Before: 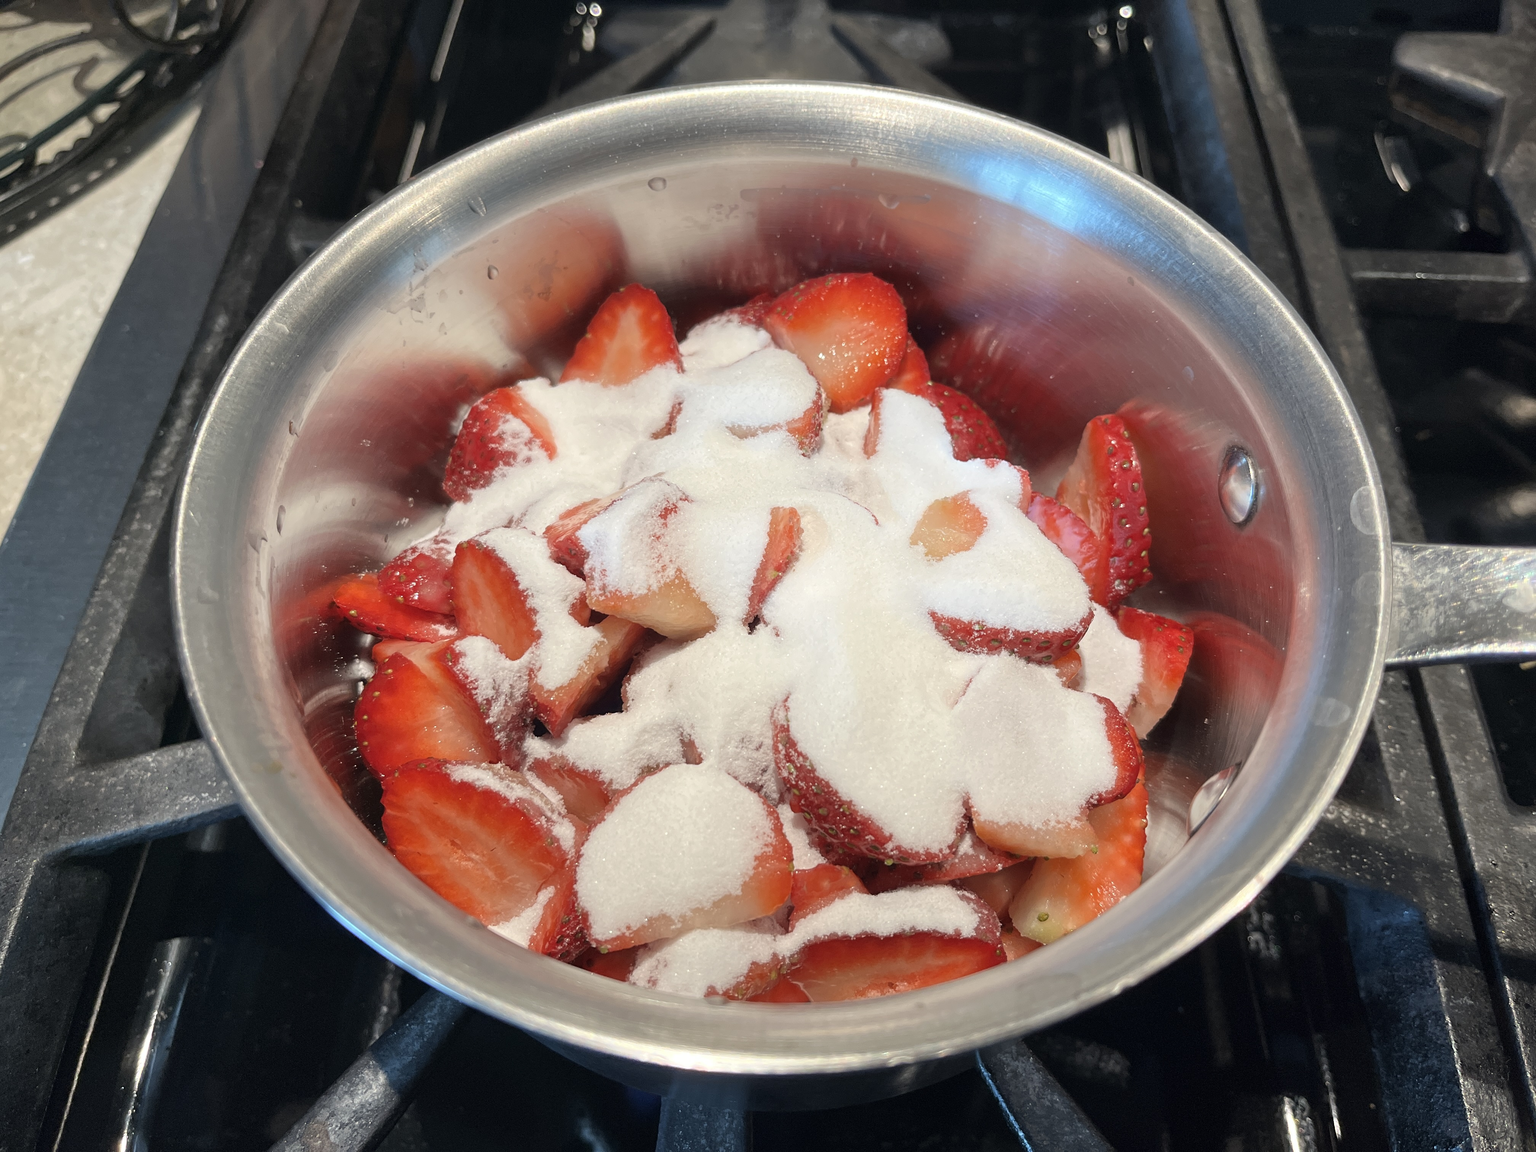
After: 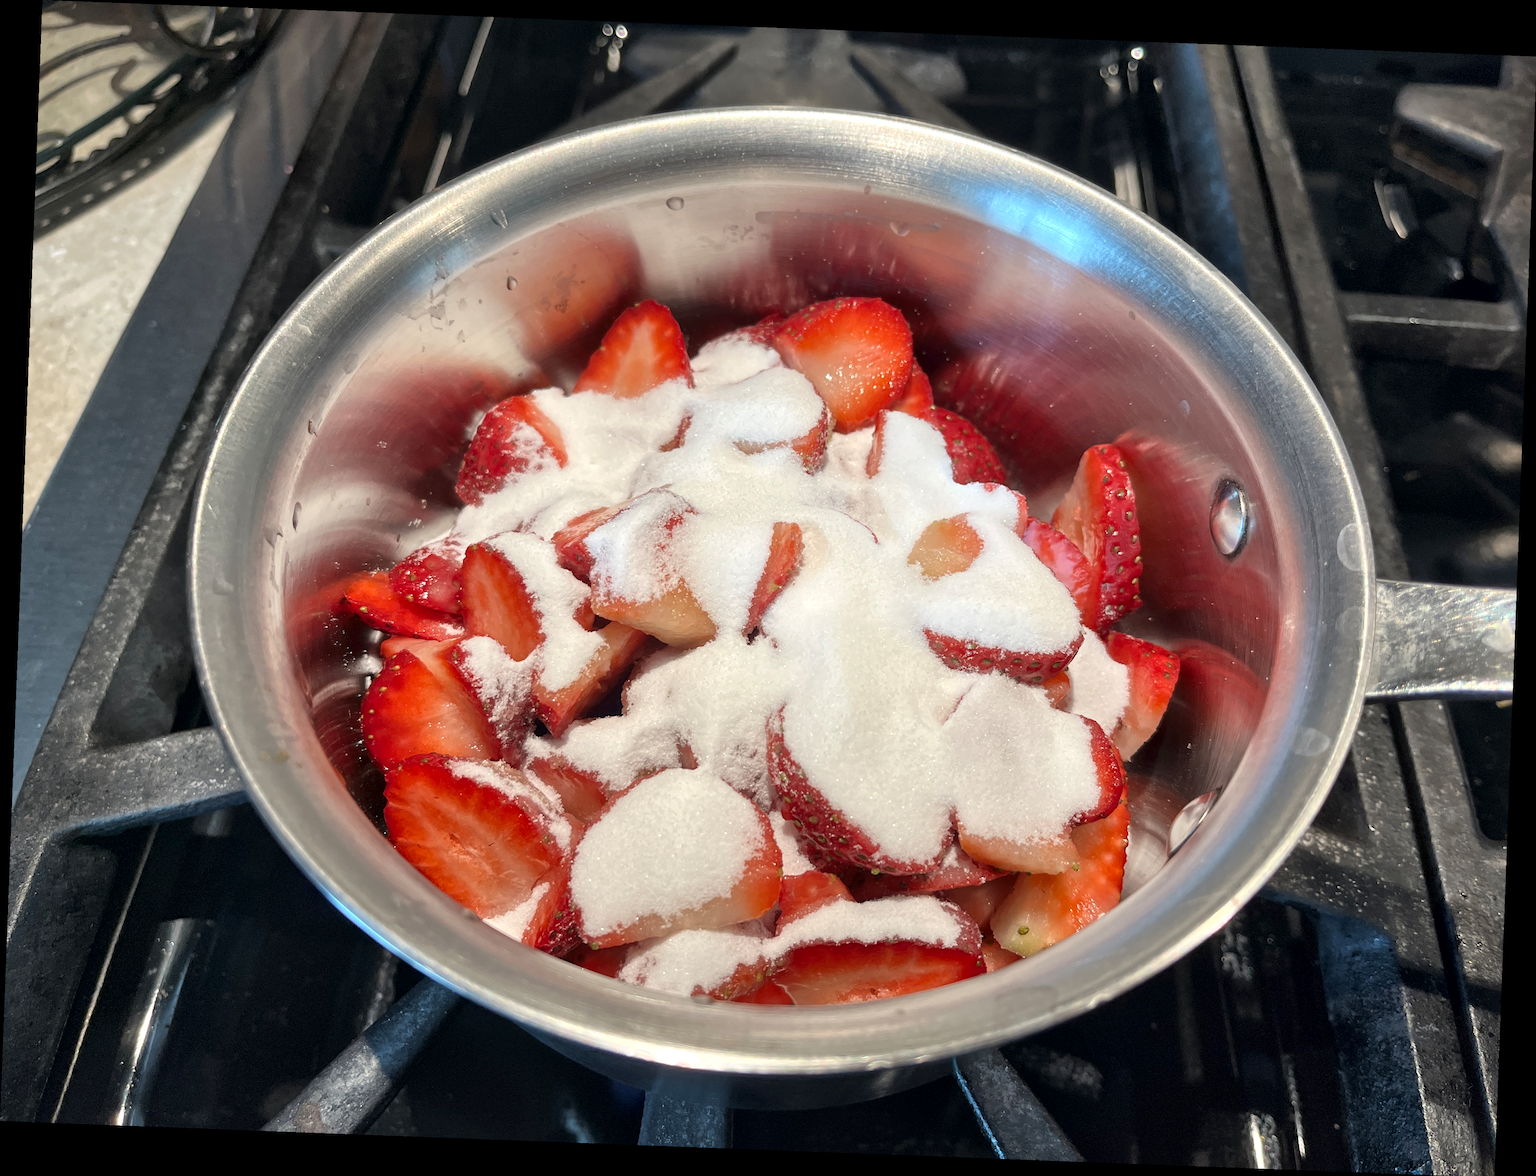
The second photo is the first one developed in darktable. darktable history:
local contrast: mode bilateral grid, contrast 20, coarseness 100, detail 150%, midtone range 0.2
rotate and perspective: rotation 2.17°, automatic cropping off
